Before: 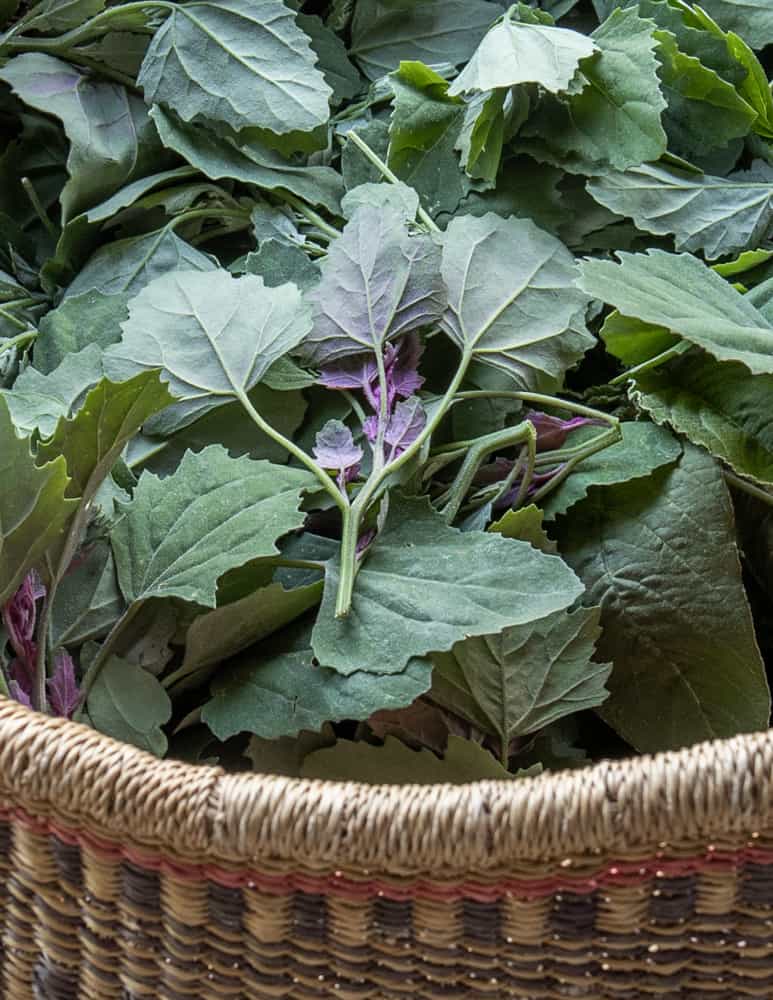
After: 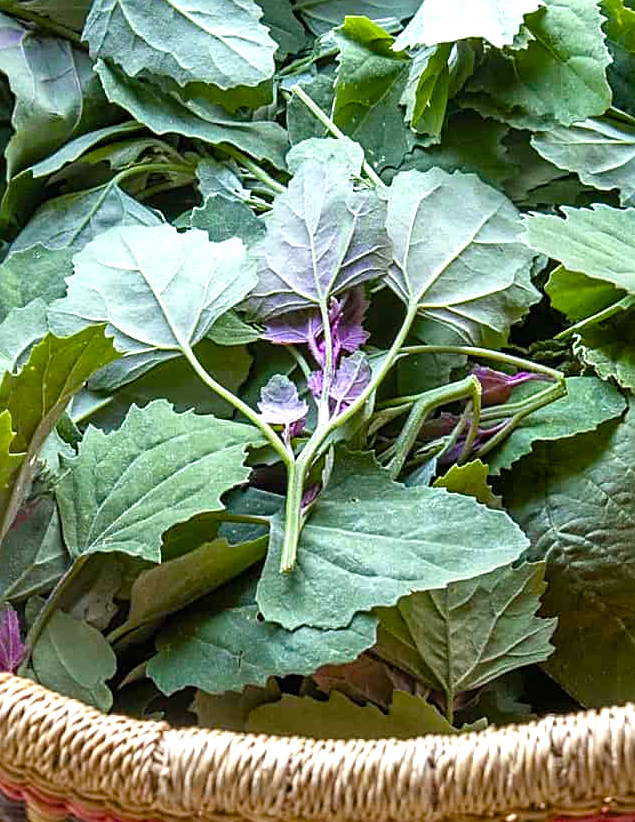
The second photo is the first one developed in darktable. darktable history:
exposure: black level correction 0, exposure 0.7 EV, compensate exposure bias true, compensate highlight preservation false
sharpen: on, module defaults
color balance rgb: perceptual saturation grading › global saturation 20%, perceptual saturation grading › highlights 2.68%, perceptual saturation grading › shadows 50%
crop and rotate: left 7.196%, top 4.574%, right 10.605%, bottom 13.178%
